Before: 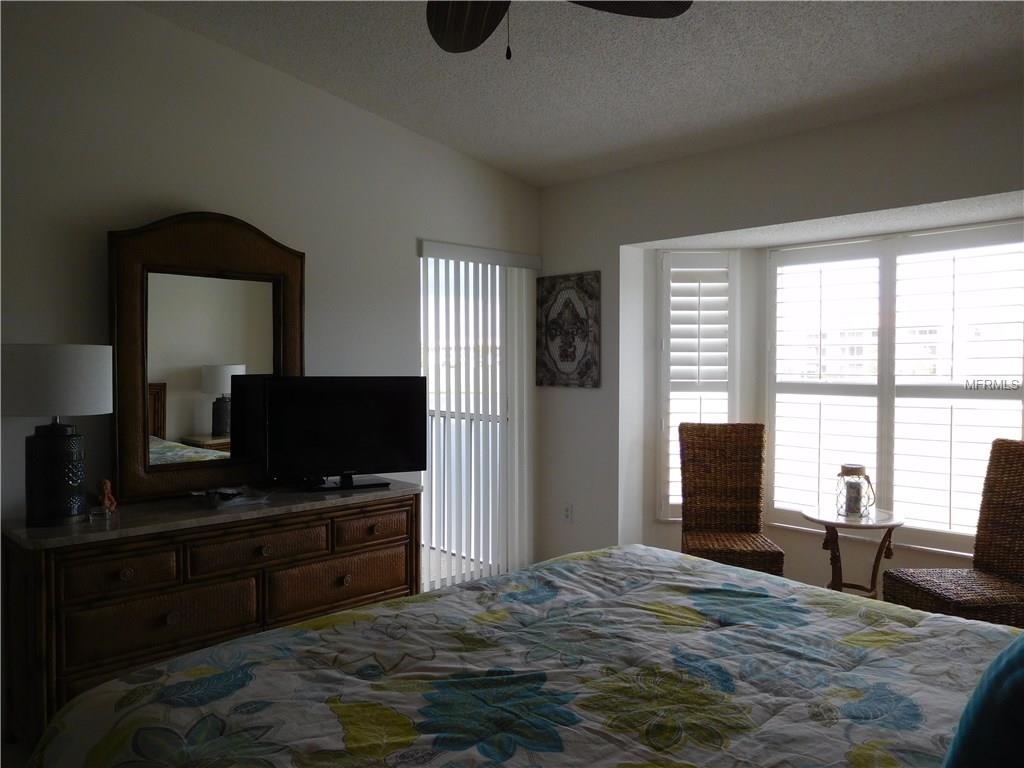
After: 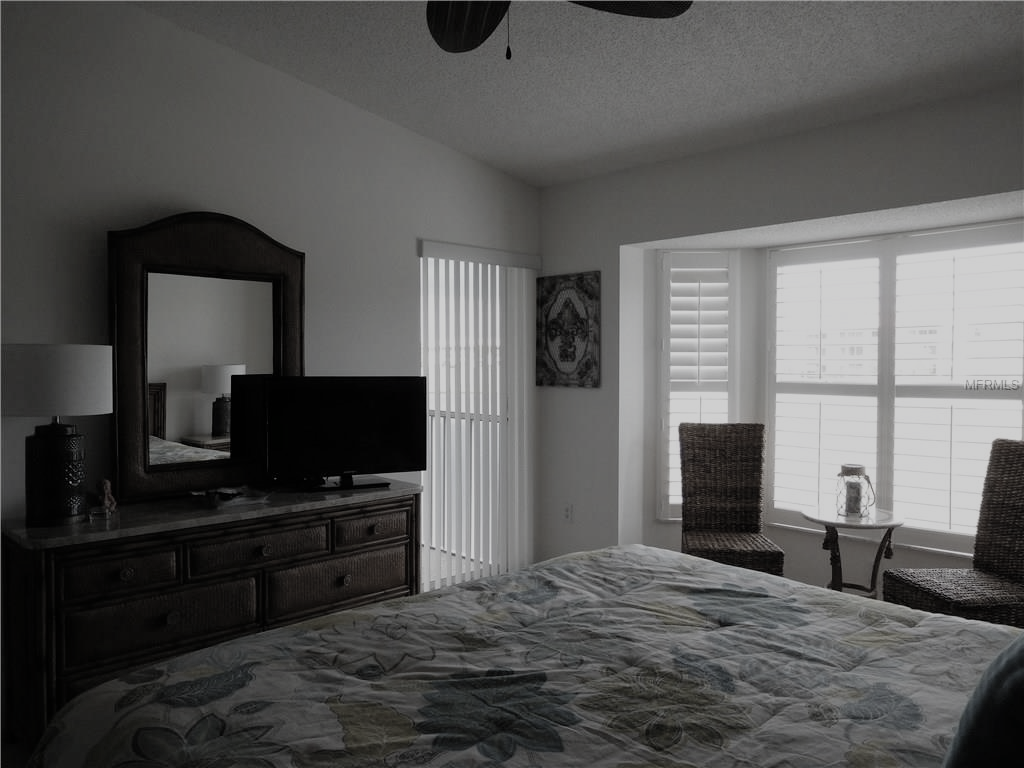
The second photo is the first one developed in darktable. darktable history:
color correction: saturation 0.2
filmic rgb: black relative exposure -13 EV, threshold 3 EV, target white luminance 85%, hardness 6.3, latitude 42.11%, contrast 0.858, shadows ↔ highlights balance 8.63%, color science v4 (2020), enable highlight reconstruction true
